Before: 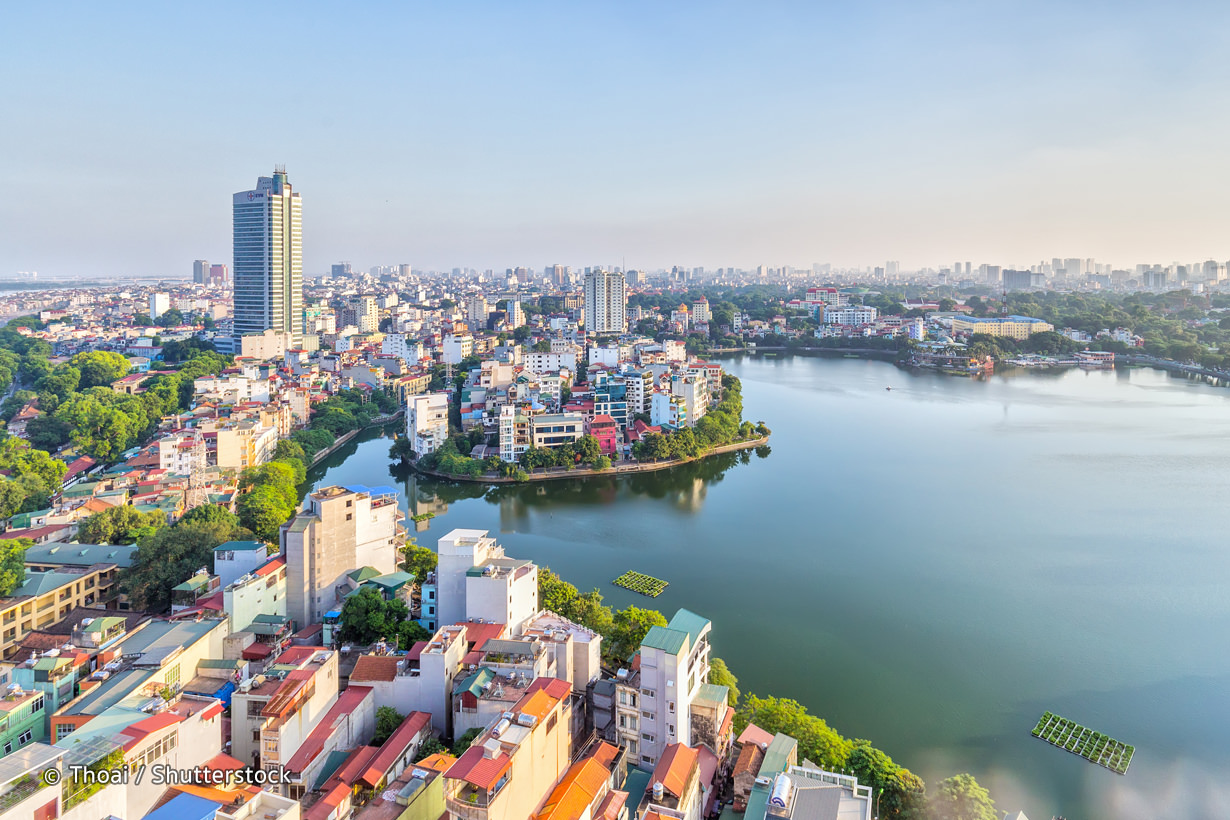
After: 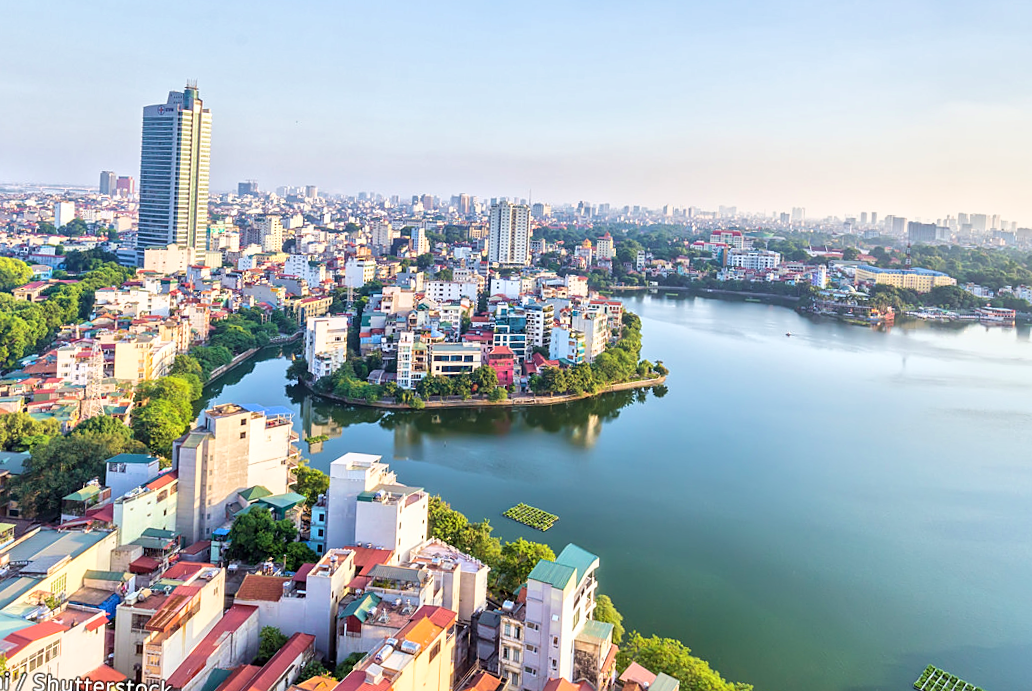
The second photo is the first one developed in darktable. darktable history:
sharpen: amount 0.204
crop and rotate: angle -2.9°, left 5.177%, top 5.216%, right 4.616%, bottom 4.164%
velvia: on, module defaults
tone curve: curves: ch0 [(0, 0) (0.003, 0.002) (0.011, 0.01) (0.025, 0.022) (0.044, 0.039) (0.069, 0.061) (0.1, 0.088) (0.136, 0.126) (0.177, 0.167) (0.224, 0.211) (0.277, 0.27) (0.335, 0.335) (0.399, 0.407) (0.468, 0.485) (0.543, 0.569) (0.623, 0.659) (0.709, 0.756) (0.801, 0.851) (0.898, 0.961) (1, 1)], color space Lab, independent channels, preserve colors none
